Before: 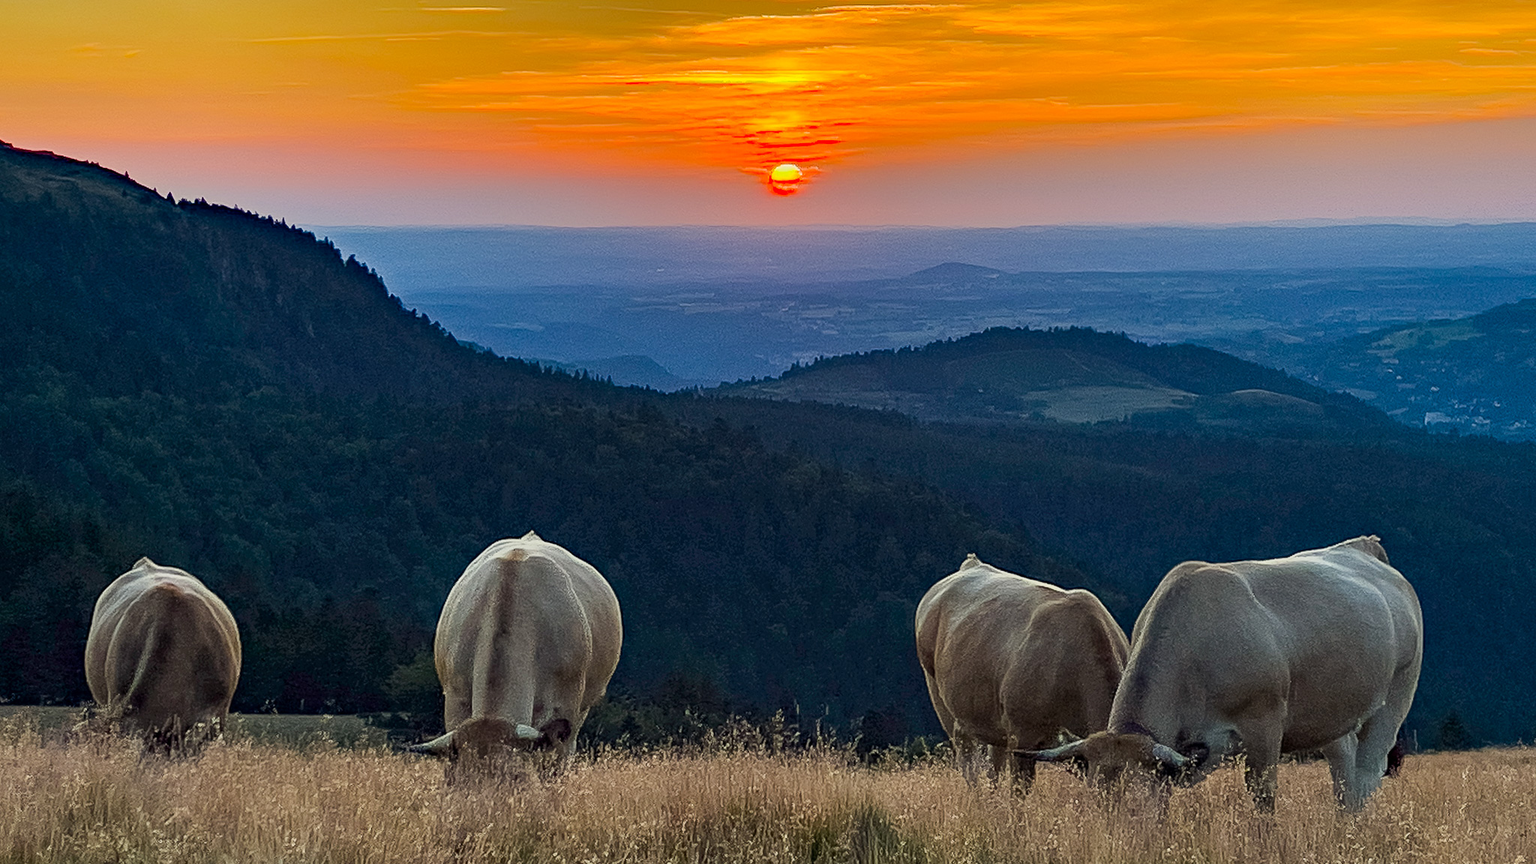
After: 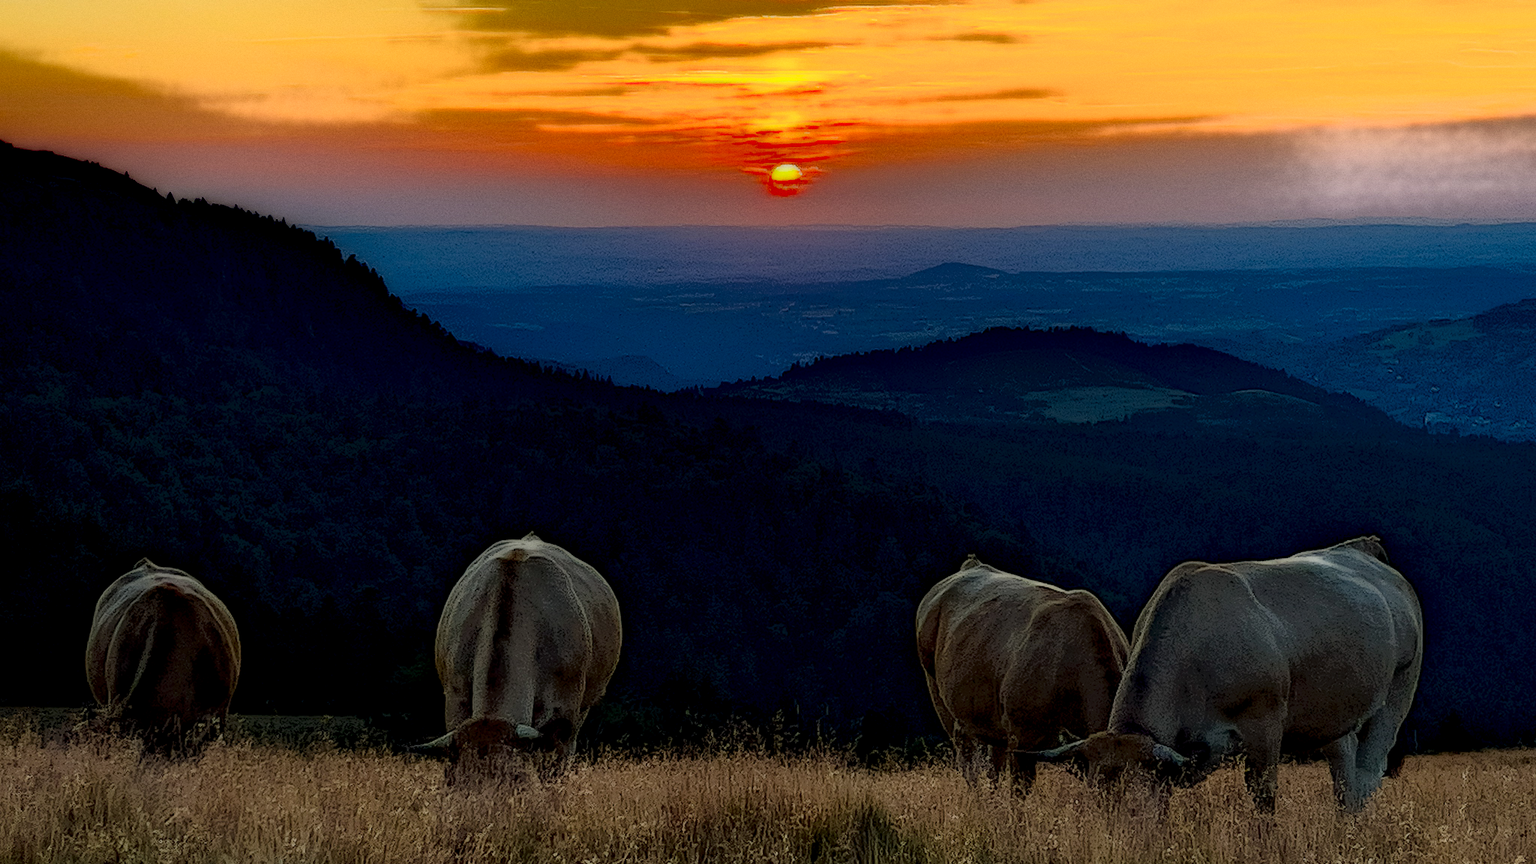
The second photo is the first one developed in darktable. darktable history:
grain: coarseness 0.09 ISO, strength 16.61%
bloom: size 0%, threshold 54.82%, strength 8.31%
local contrast: highlights 0%, shadows 198%, detail 164%, midtone range 0.001
